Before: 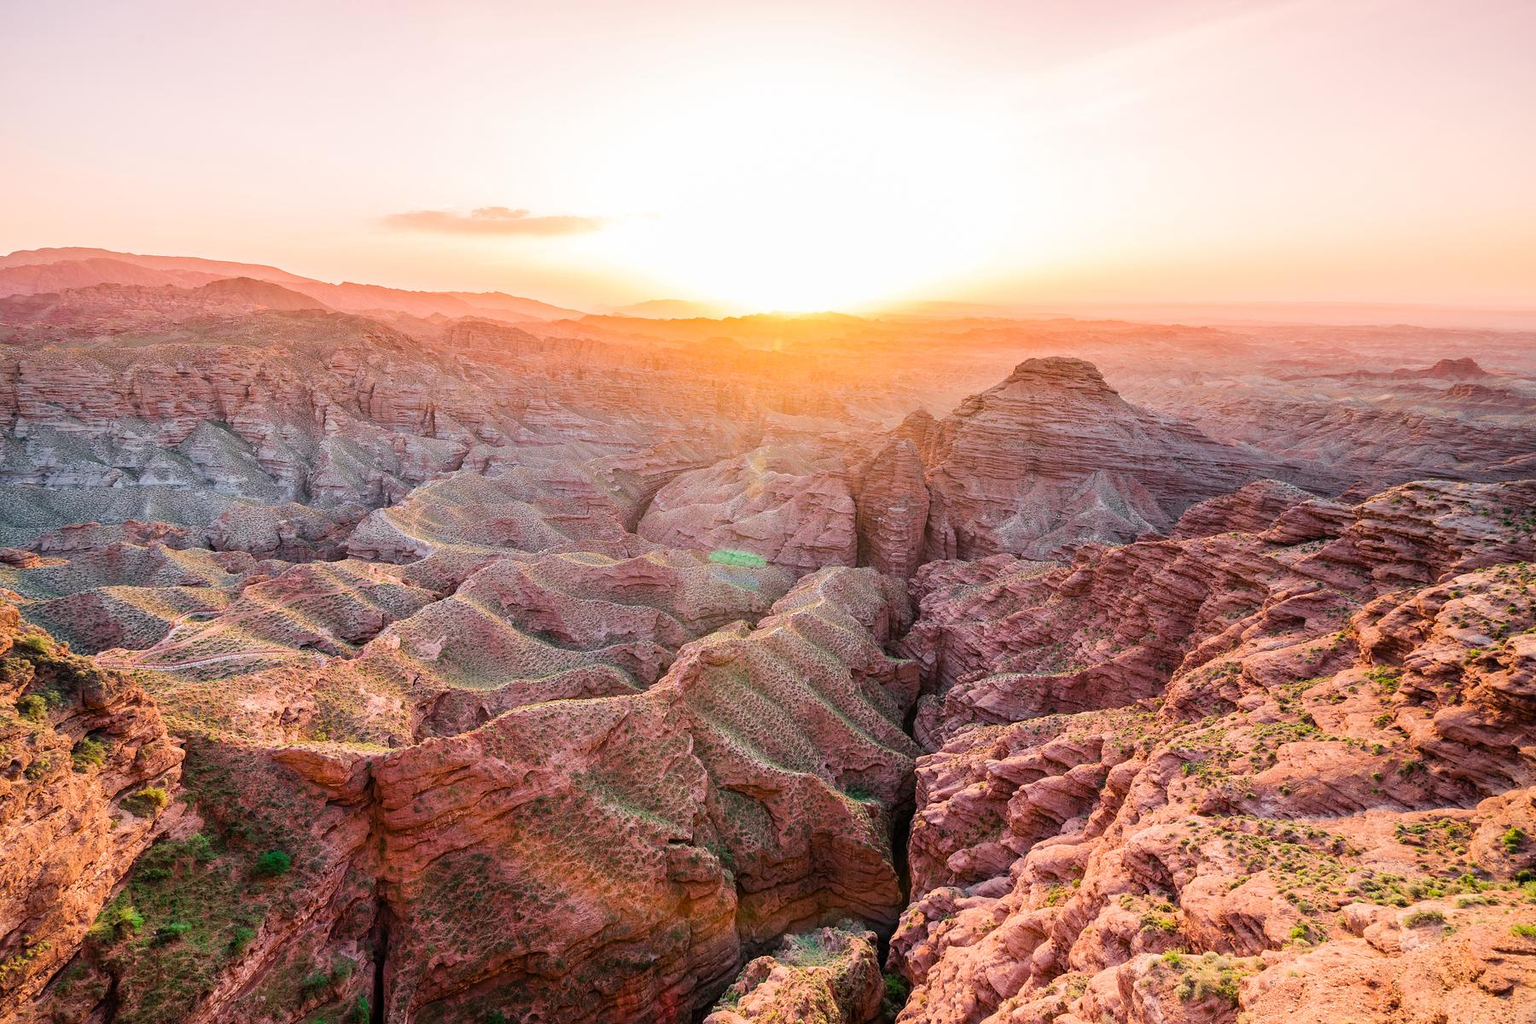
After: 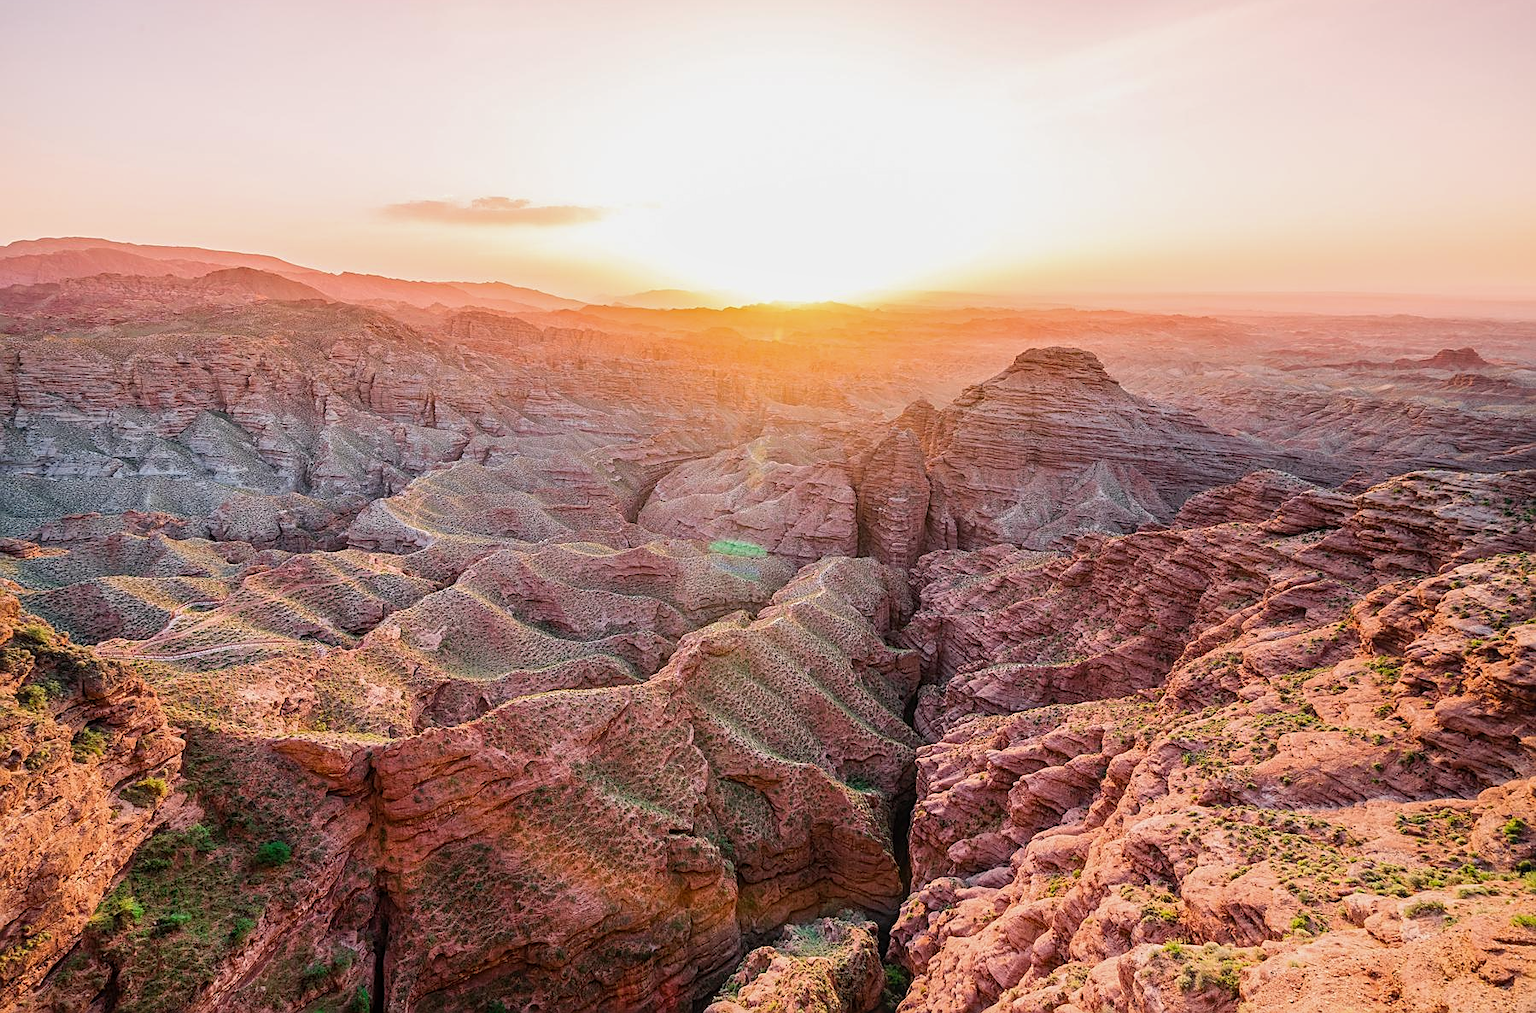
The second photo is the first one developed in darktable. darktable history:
exposure: exposure -0.153 EV, compensate highlight preservation false
sharpen: on, module defaults
local contrast: detail 110%
crop: top 1.049%, right 0.001%
